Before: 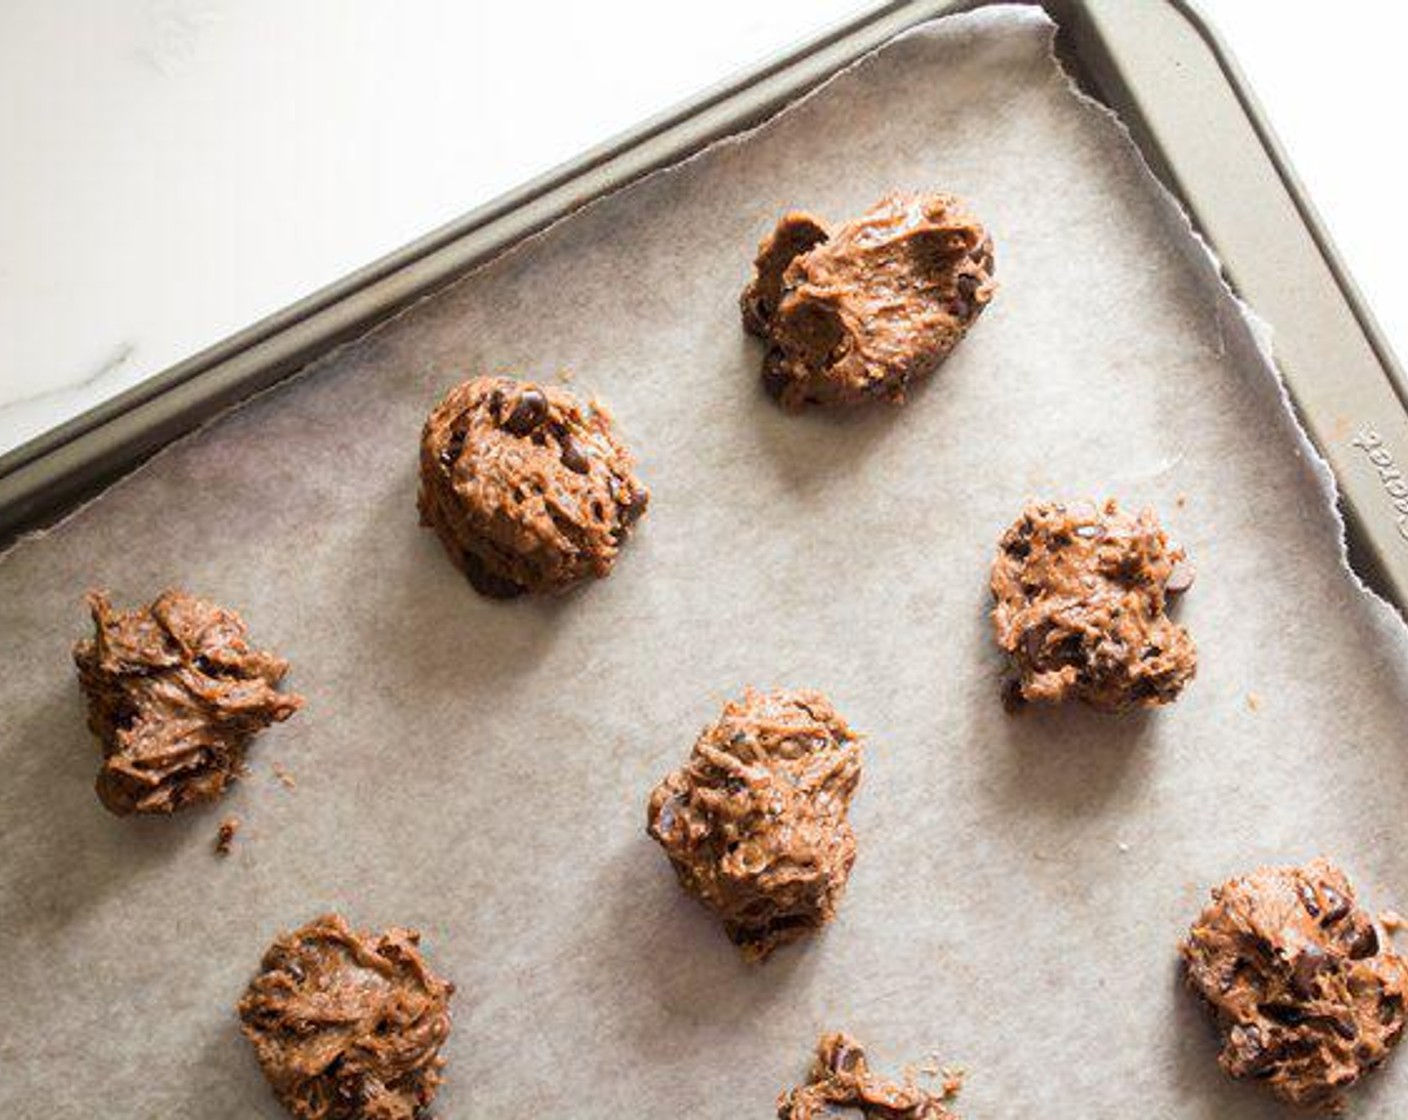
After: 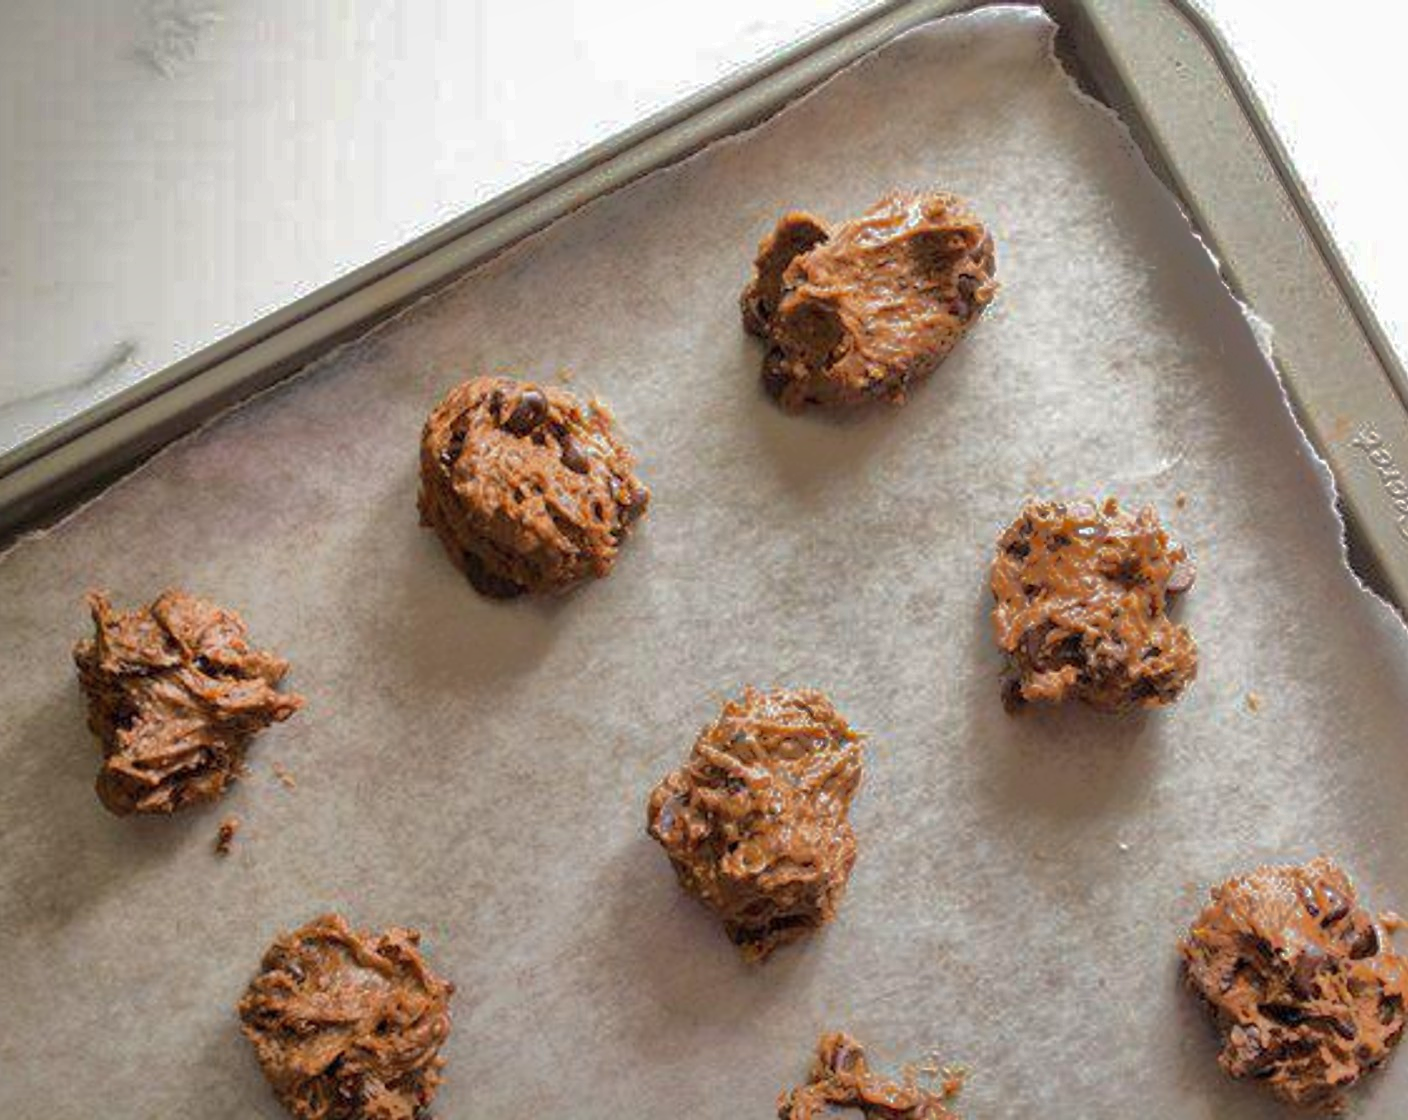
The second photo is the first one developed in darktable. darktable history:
shadows and highlights: shadows 38.79, highlights -76.23
